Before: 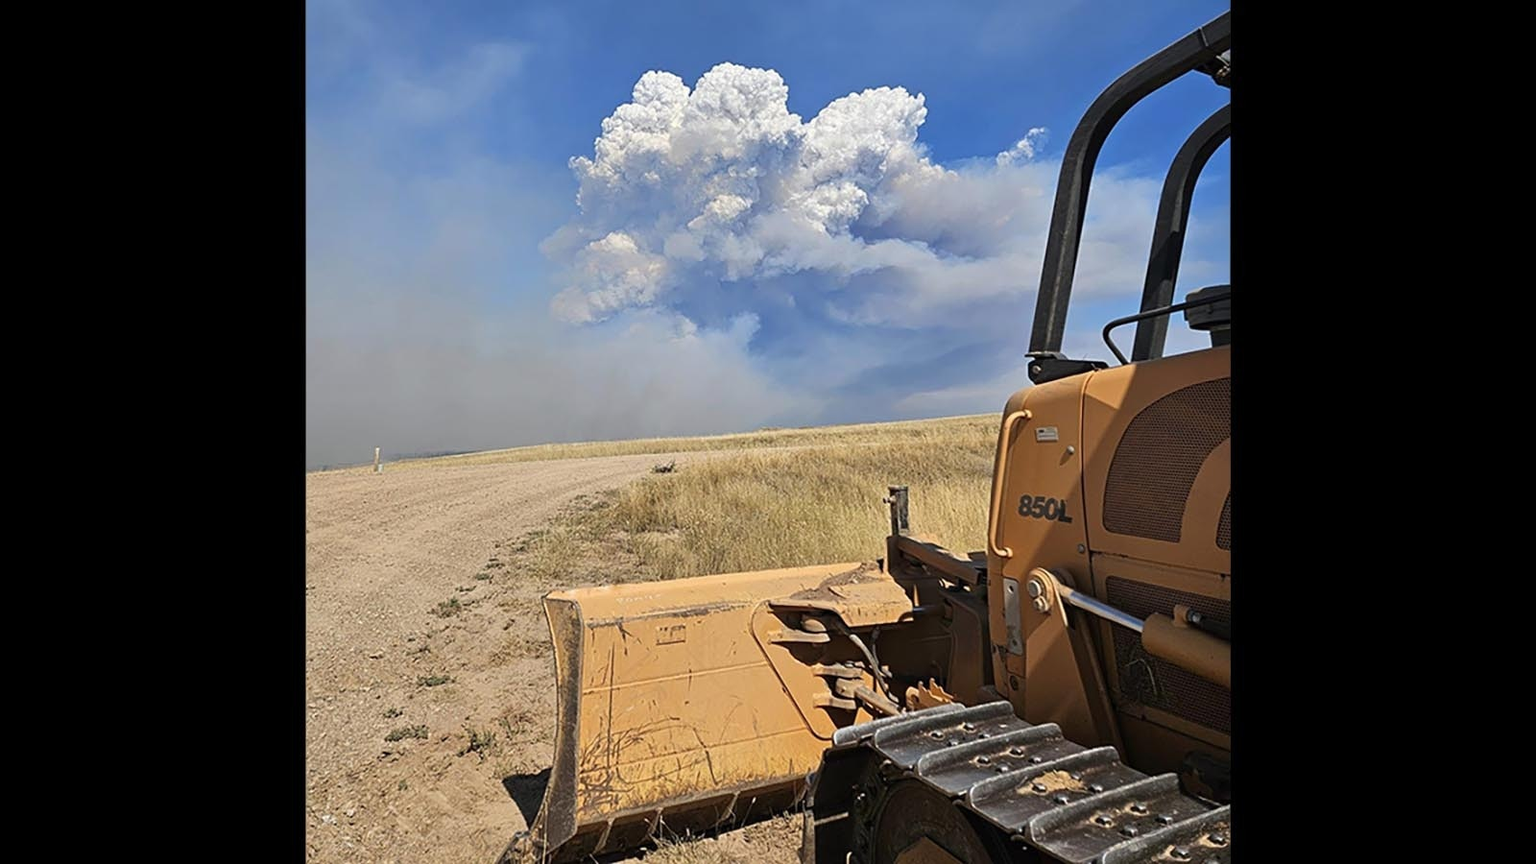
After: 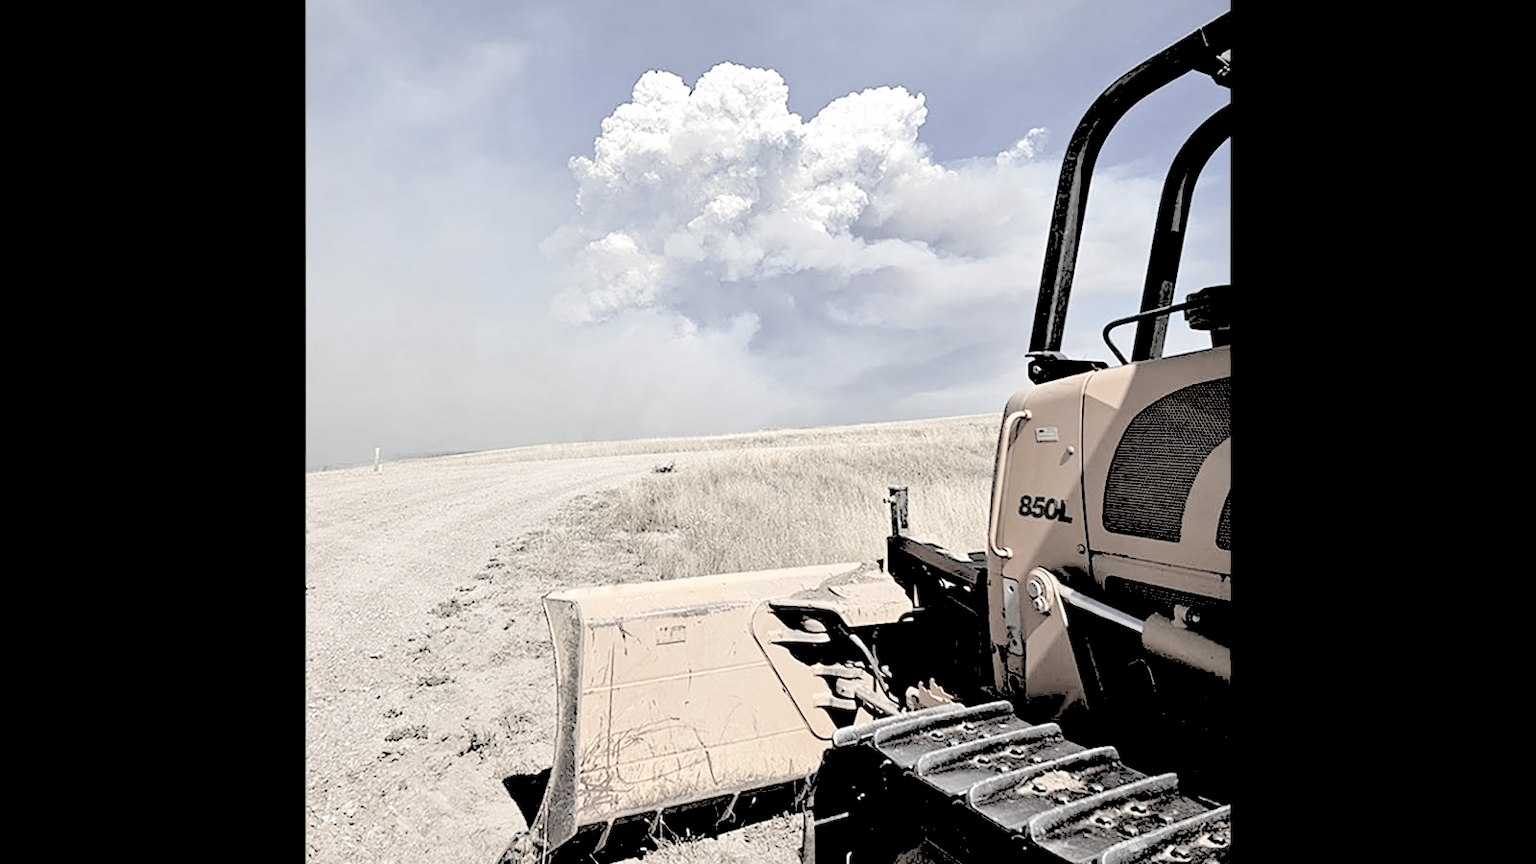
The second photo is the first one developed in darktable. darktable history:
color balance: contrast 10%
rgb levels: levels [[0.027, 0.429, 0.996], [0, 0.5, 1], [0, 0.5, 1]]
color correction: saturation 0.2
levels: levels [0, 0.397, 0.955]
